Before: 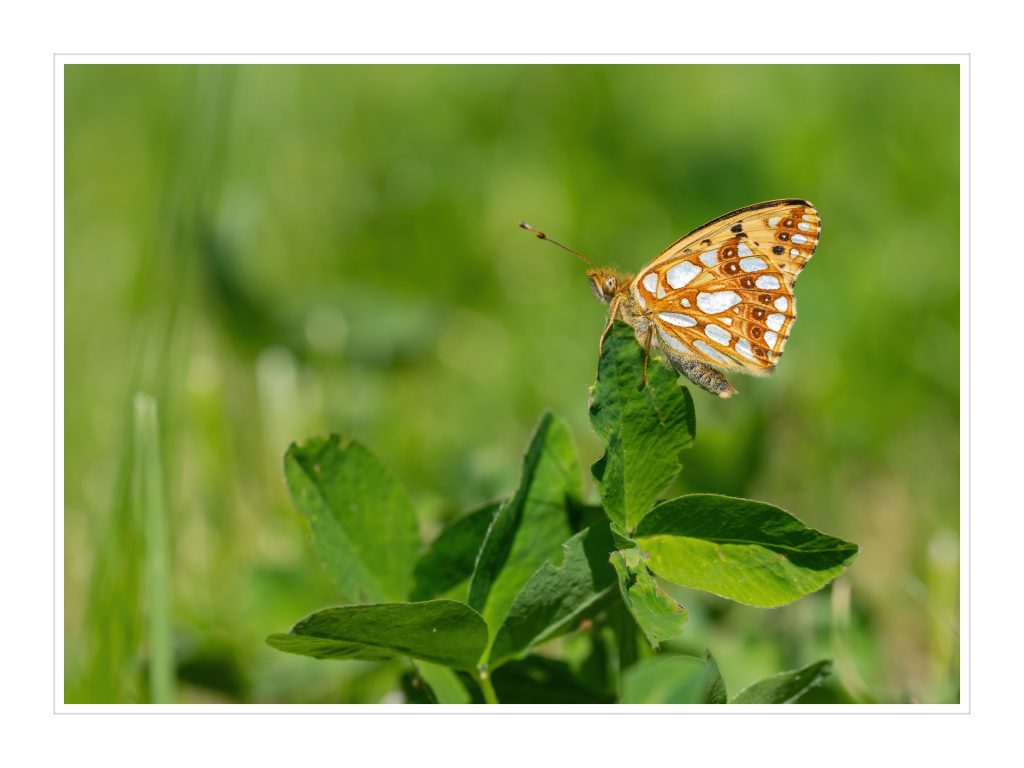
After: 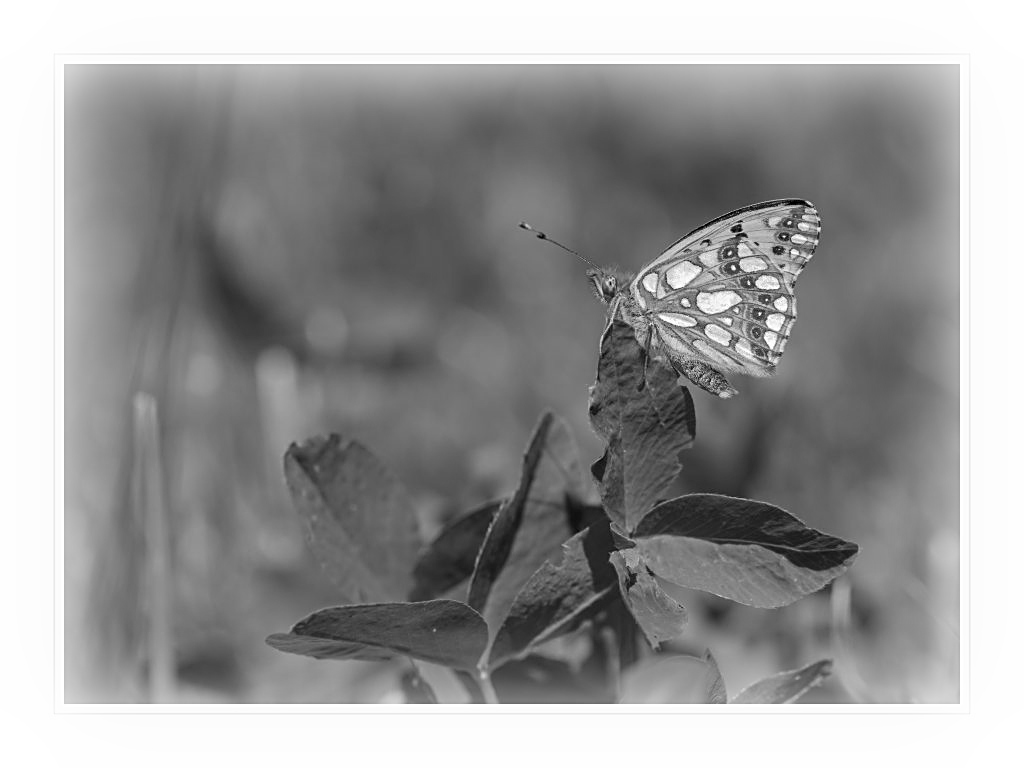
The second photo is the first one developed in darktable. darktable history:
sharpen: radius 1.967
bloom: size 9%, threshold 100%, strength 7%
color calibration: output gray [0.22, 0.42, 0.37, 0], gray › normalize channels true, illuminant same as pipeline (D50), adaptation XYZ, x 0.346, y 0.359, gamut compression 0
